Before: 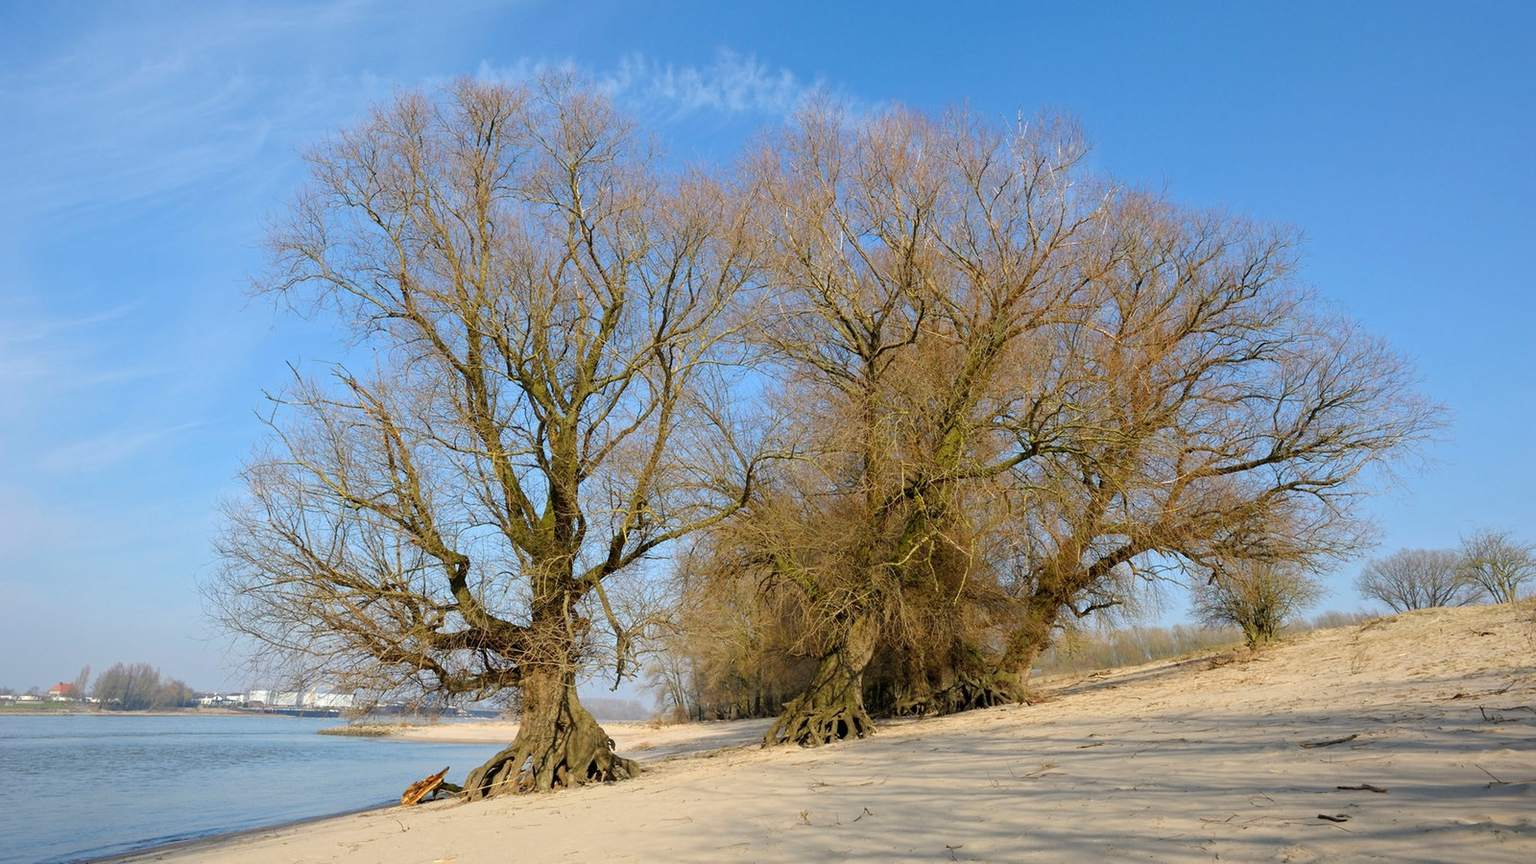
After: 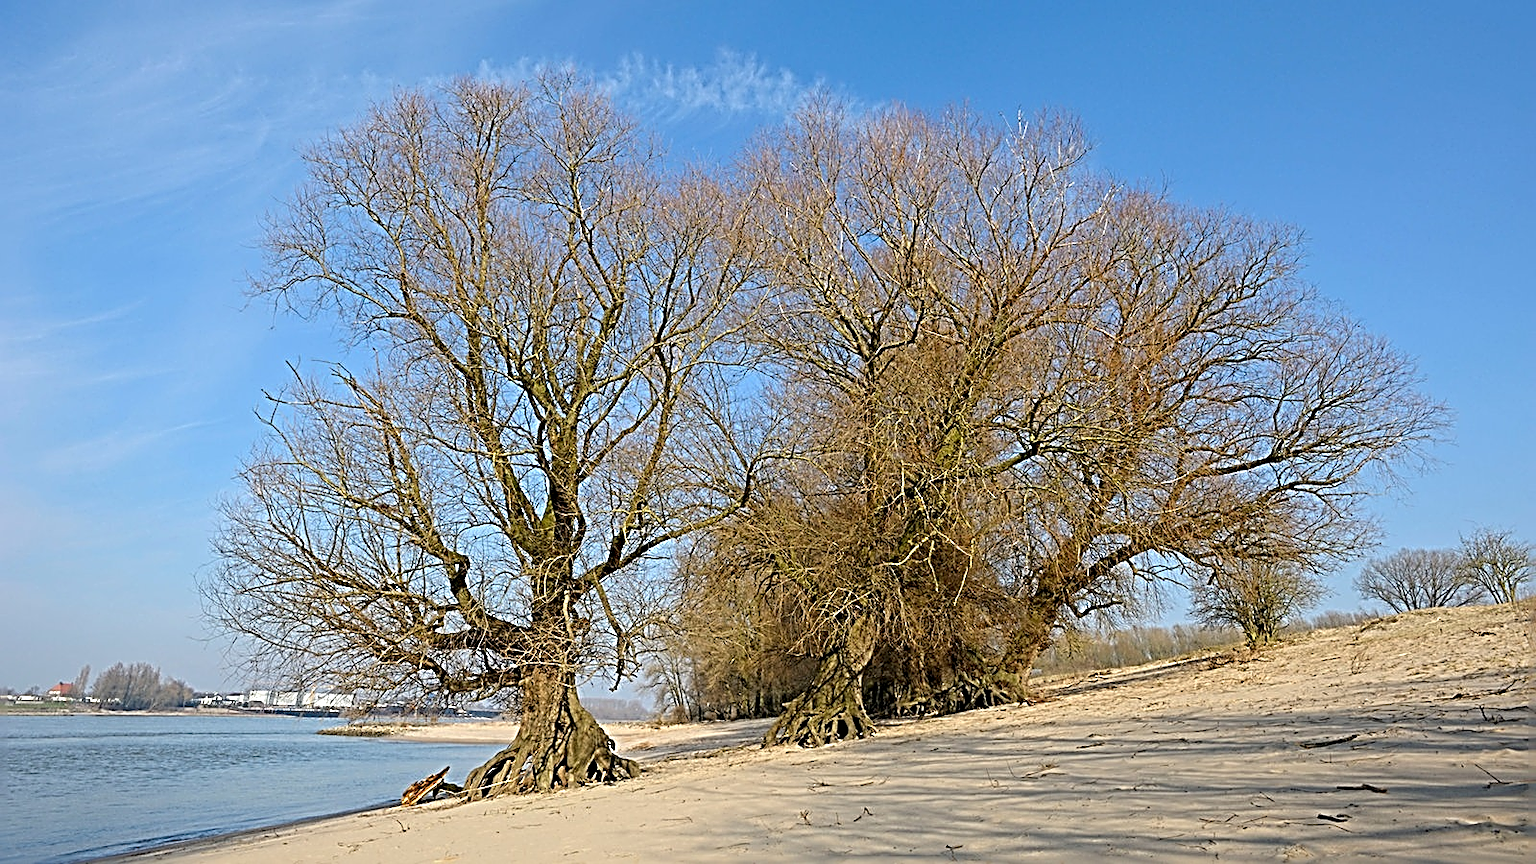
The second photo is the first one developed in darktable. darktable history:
sharpen: radius 3.163, amount 1.724
